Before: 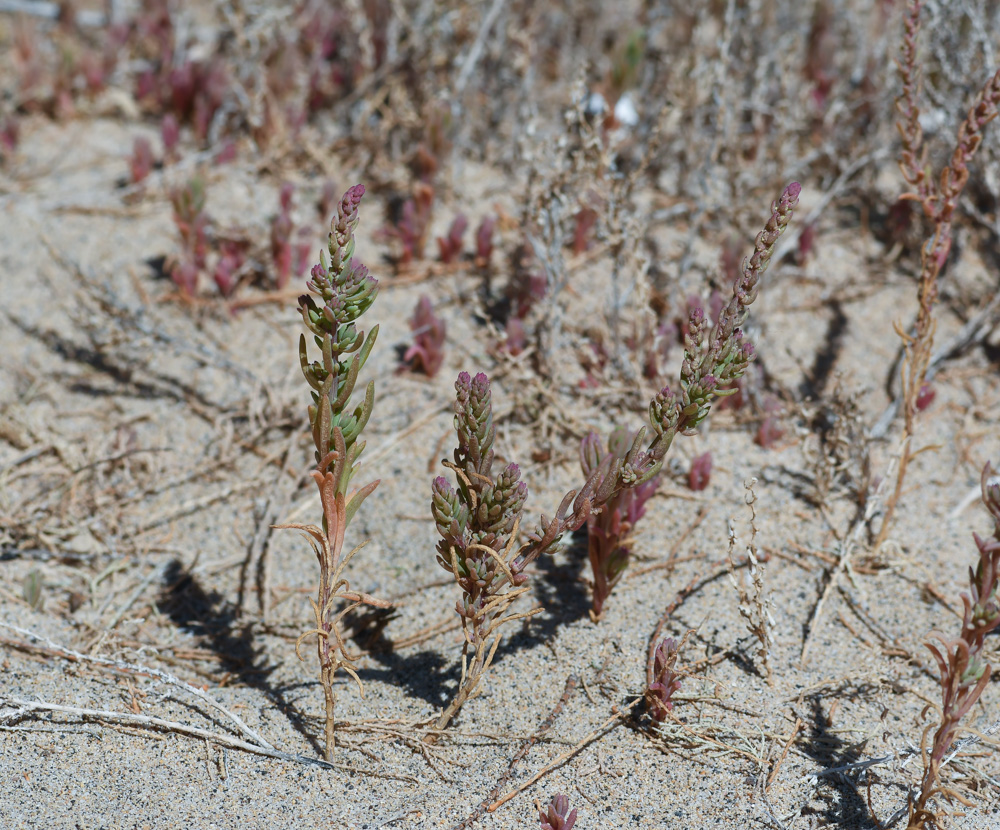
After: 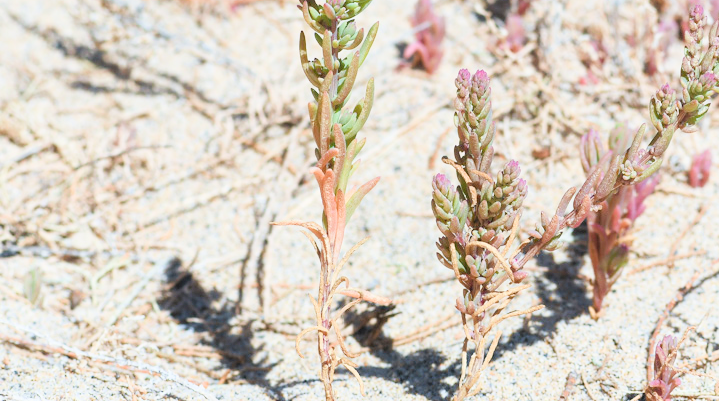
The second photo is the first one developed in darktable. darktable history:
crop: top 36.516%, right 28.067%, bottom 15.167%
filmic rgb: black relative exposure -7.65 EV, white relative exposure 4.56 EV, hardness 3.61
contrast brightness saturation: contrast 0.047, brightness 0.064, saturation 0.013
exposure: exposure 1.992 EV, compensate exposure bias true, compensate highlight preservation false
